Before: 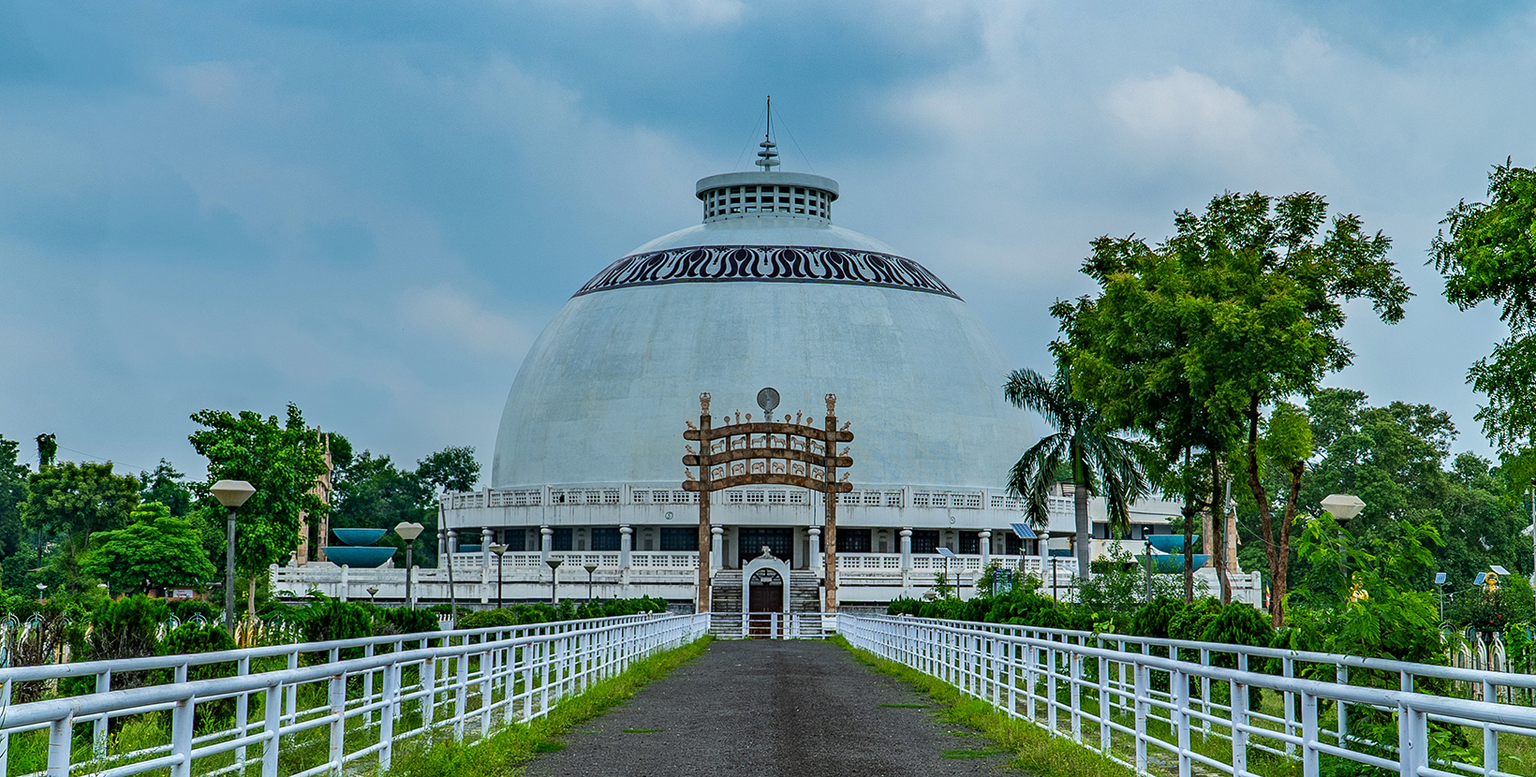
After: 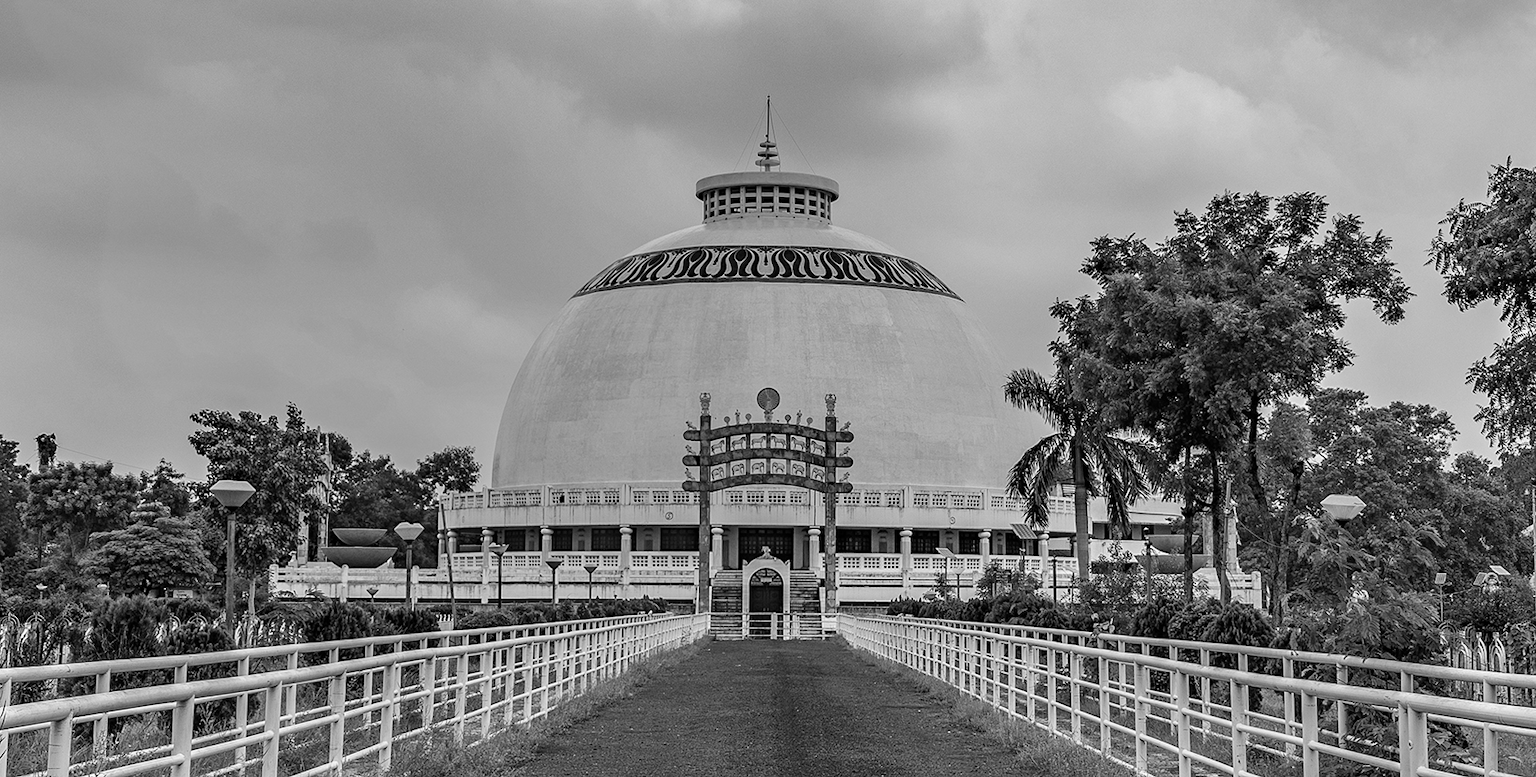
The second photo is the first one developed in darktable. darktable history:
color correction: highlights a* 11.96, highlights b* 11.58
white balance: red 1.127, blue 0.943
monochrome: size 1
